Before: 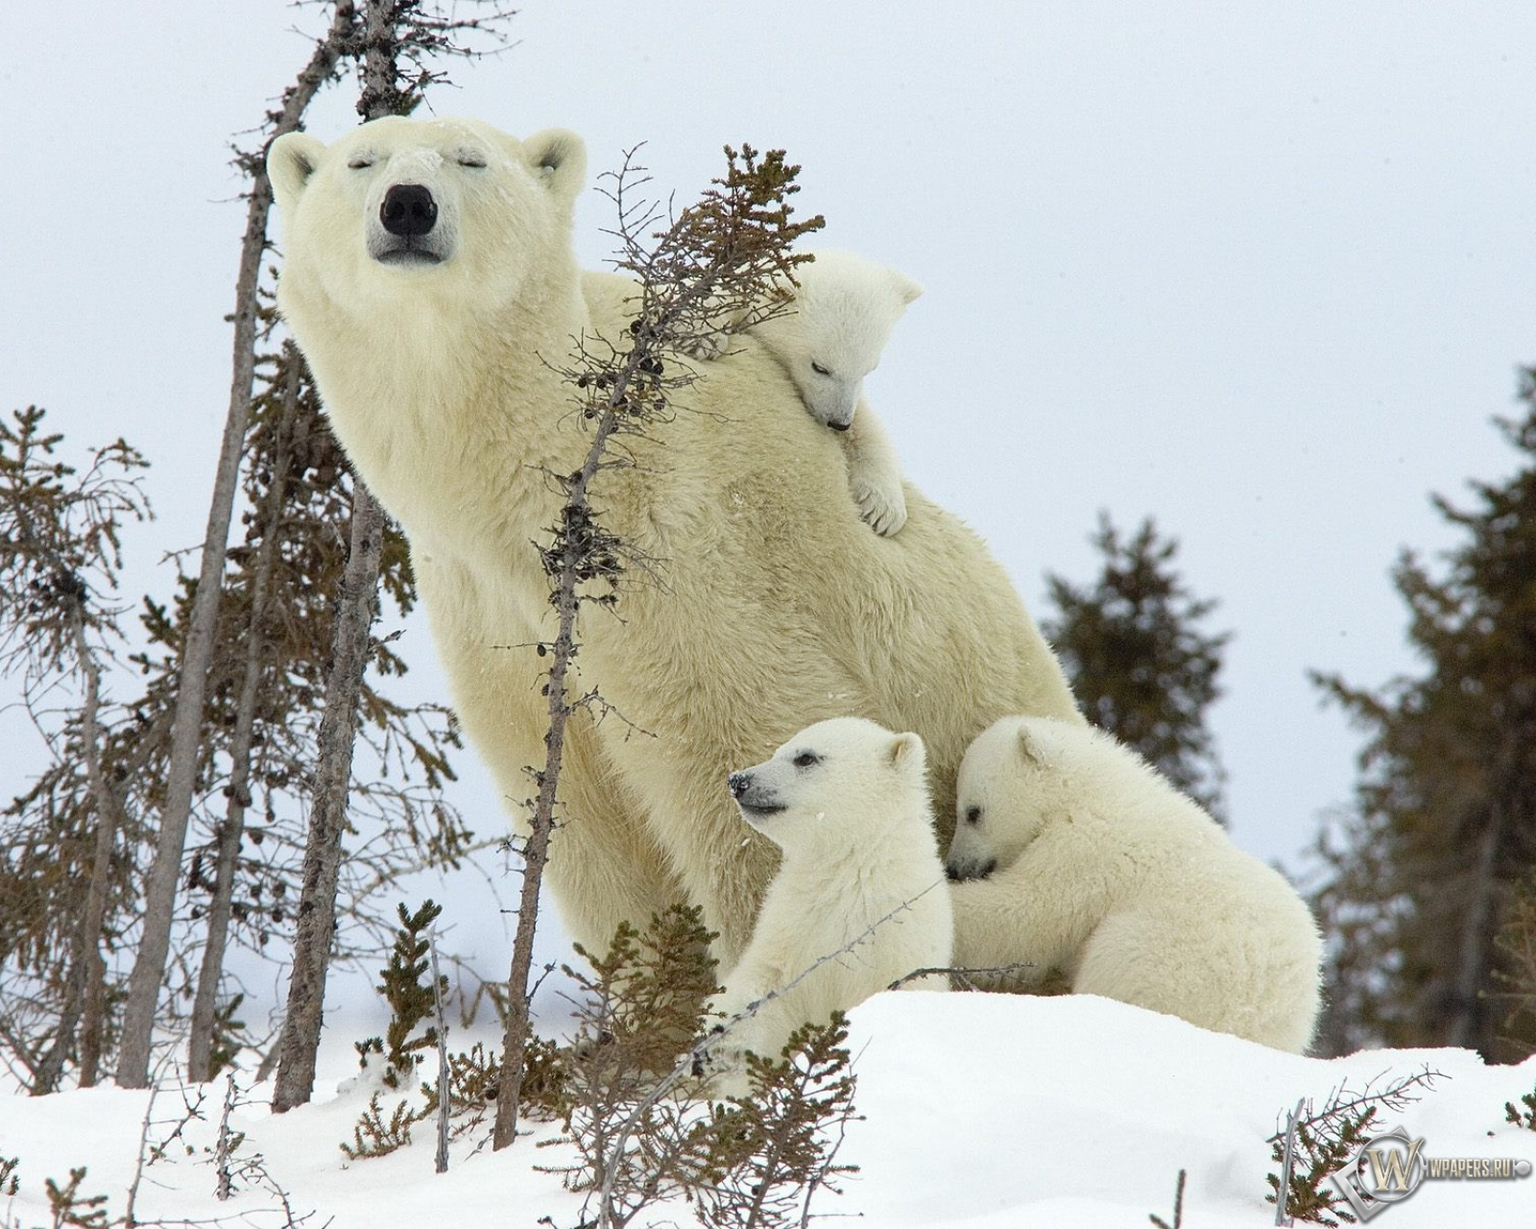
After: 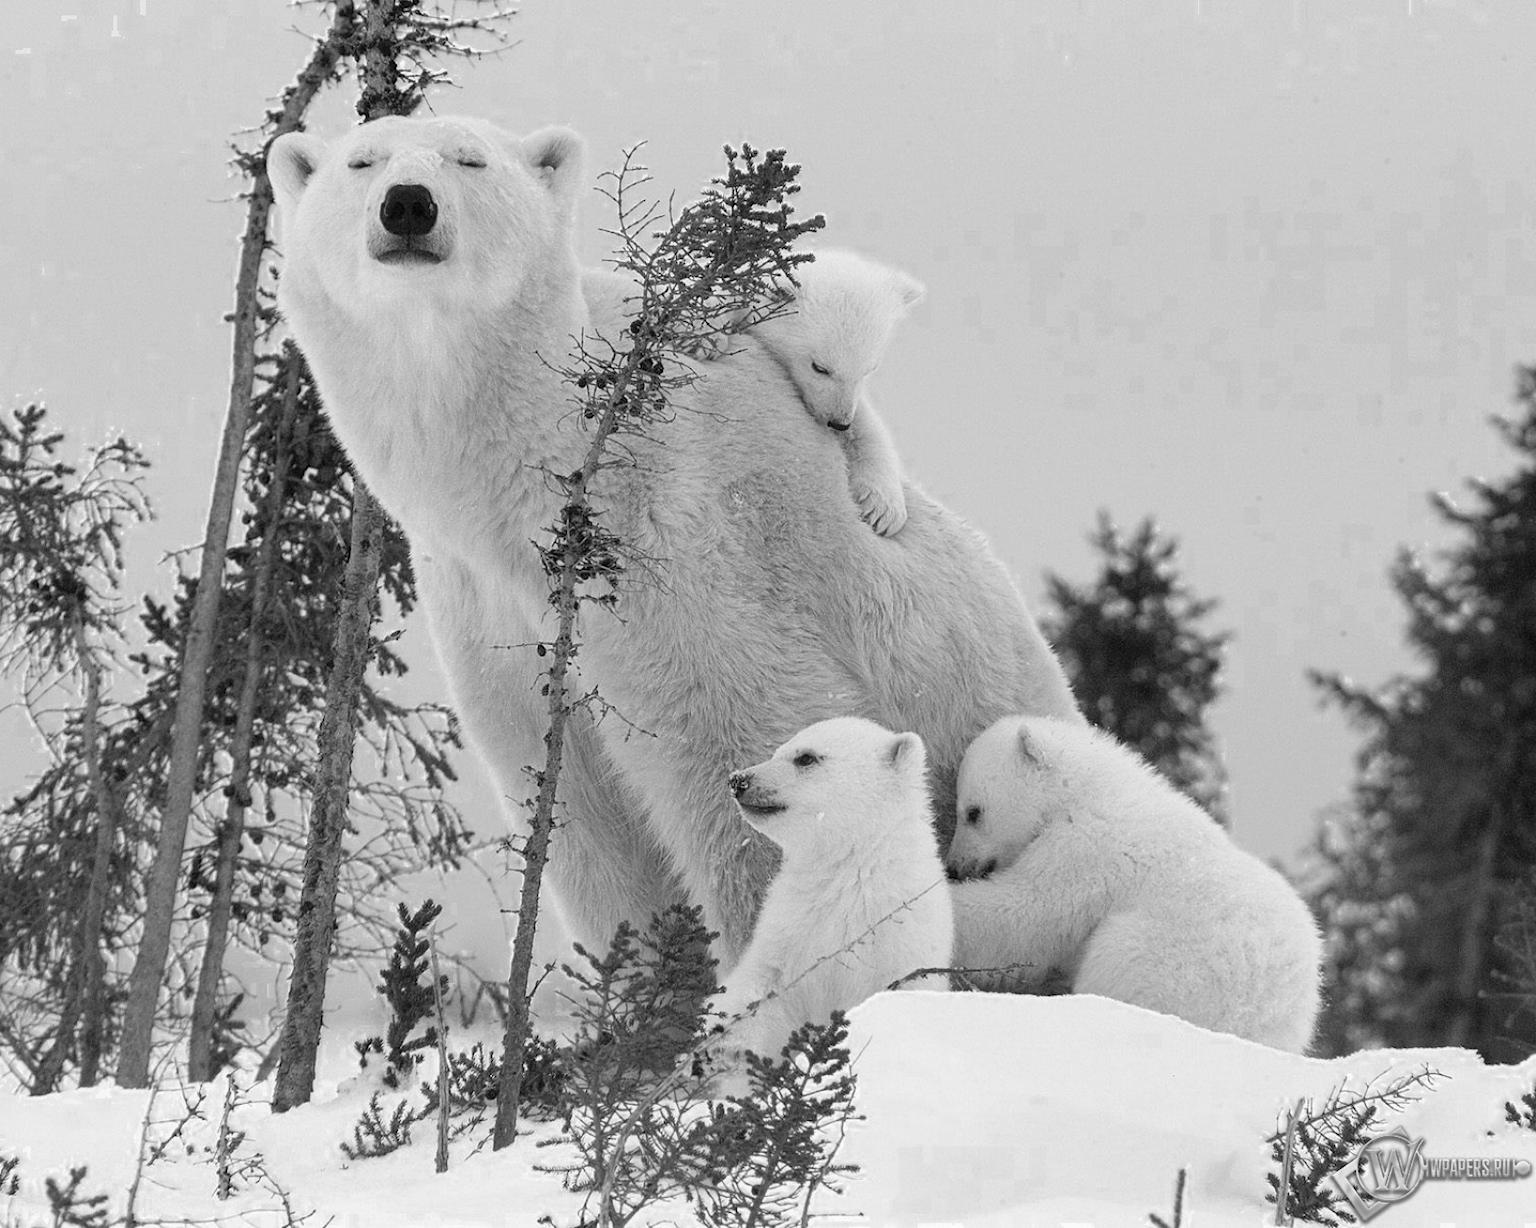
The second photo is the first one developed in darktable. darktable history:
color zones: curves: ch0 [(0.002, 0.589) (0.107, 0.484) (0.146, 0.249) (0.217, 0.352) (0.309, 0.525) (0.39, 0.404) (0.455, 0.169) (0.597, 0.055) (0.724, 0.212) (0.775, 0.691) (0.869, 0.571) (1, 0.587)]; ch1 [(0, 0) (0.143, 0) (0.286, 0) (0.429, 0) (0.571, 0) (0.714, 0) (0.857, 0)]
exposure: exposure -0.042 EV, compensate exposure bias true, compensate highlight preservation false
